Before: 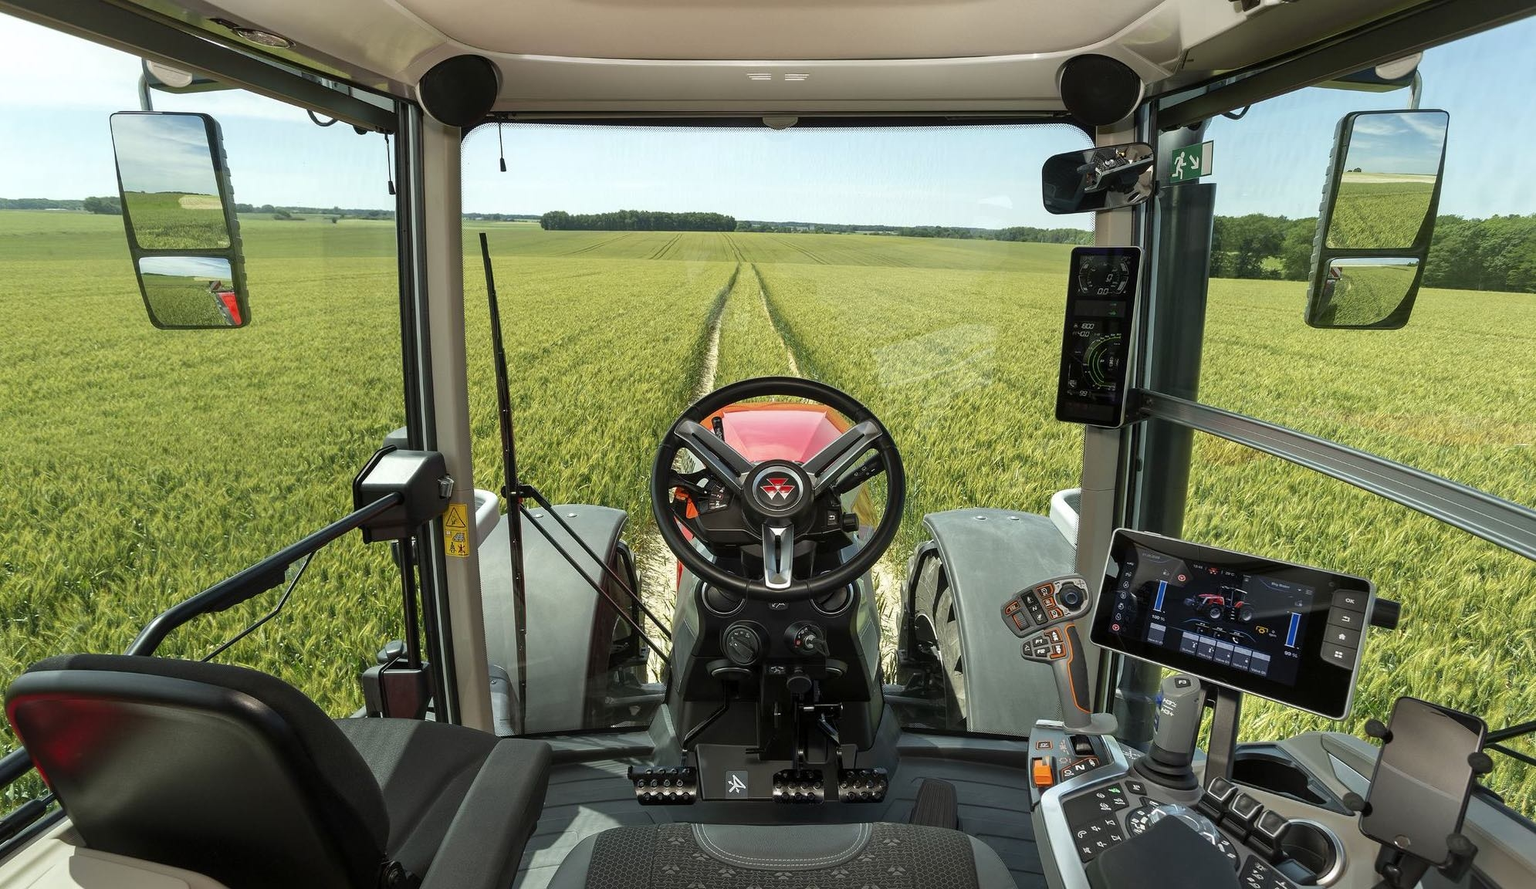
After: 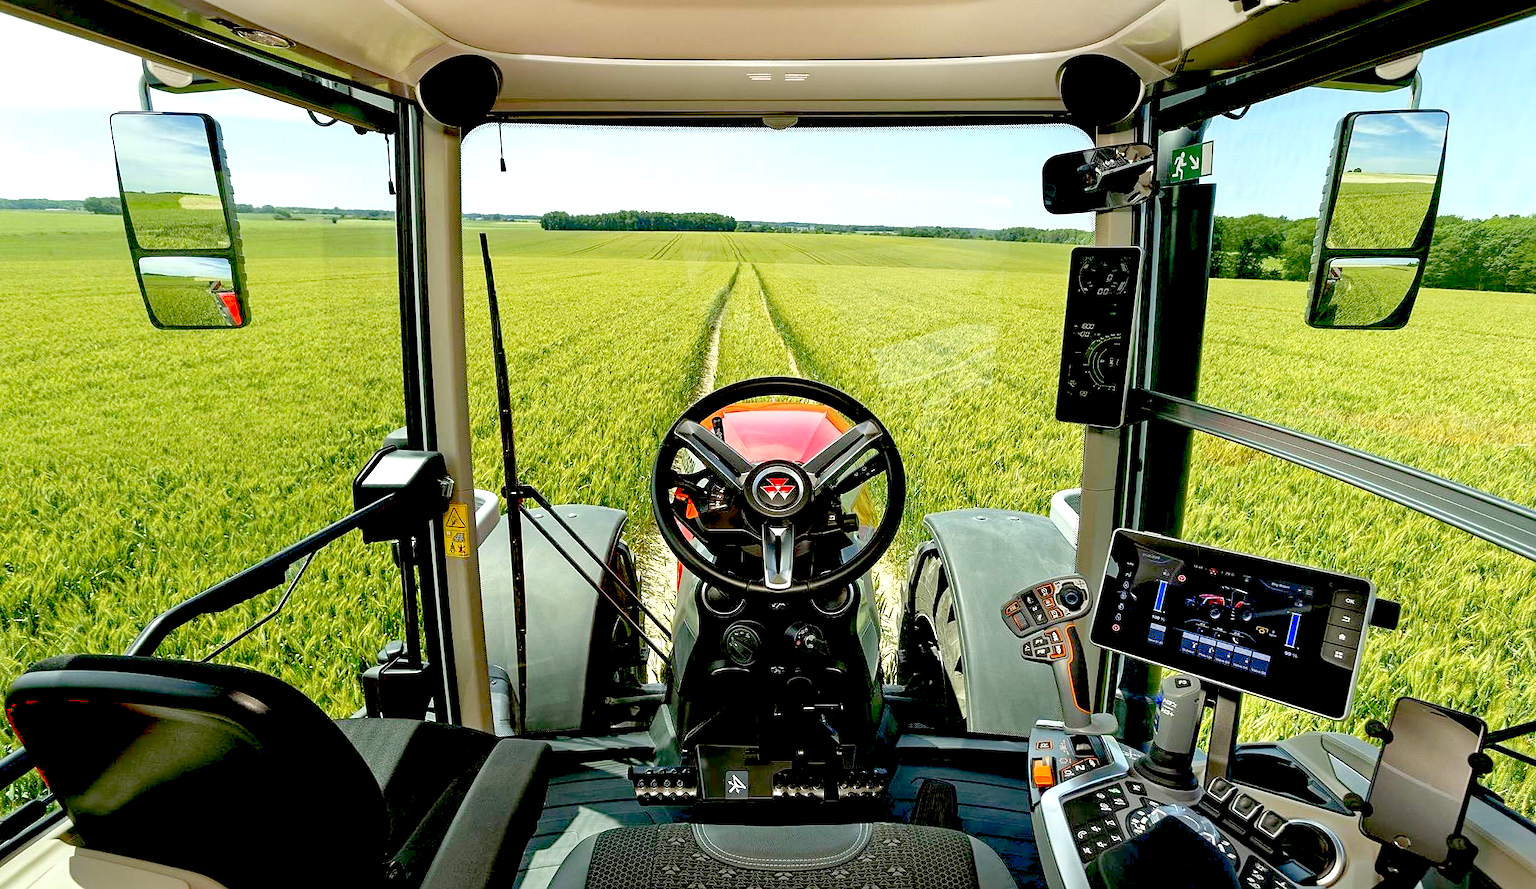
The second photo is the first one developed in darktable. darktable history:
haze removal: on, module defaults
levels: levels [0, 0.43, 0.984]
exposure: black level correction 0.032, exposure 0.323 EV, compensate highlight preservation false
sharpen: radius 1.581, amount 0.36, threshold 1.29
